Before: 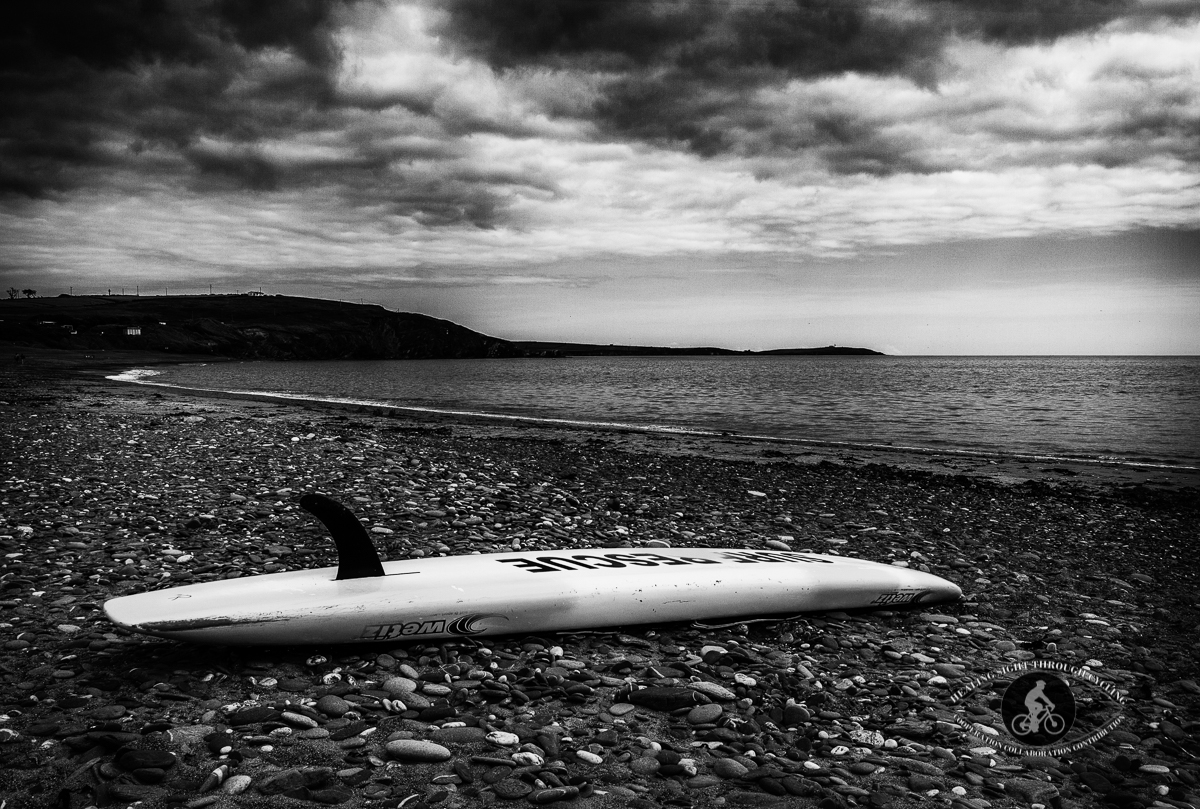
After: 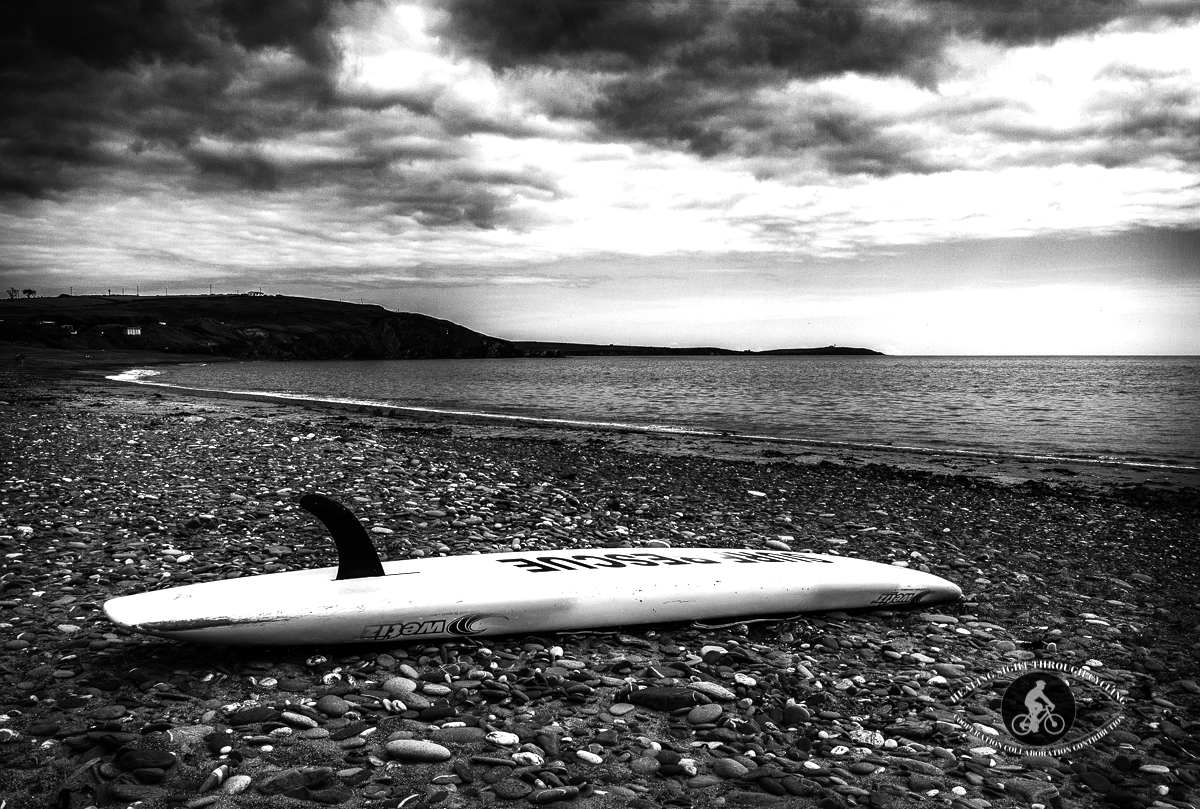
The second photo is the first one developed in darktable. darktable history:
exposure: exposure 0.7 EV, compensate highlight preservation false
white balance: emerald 1
